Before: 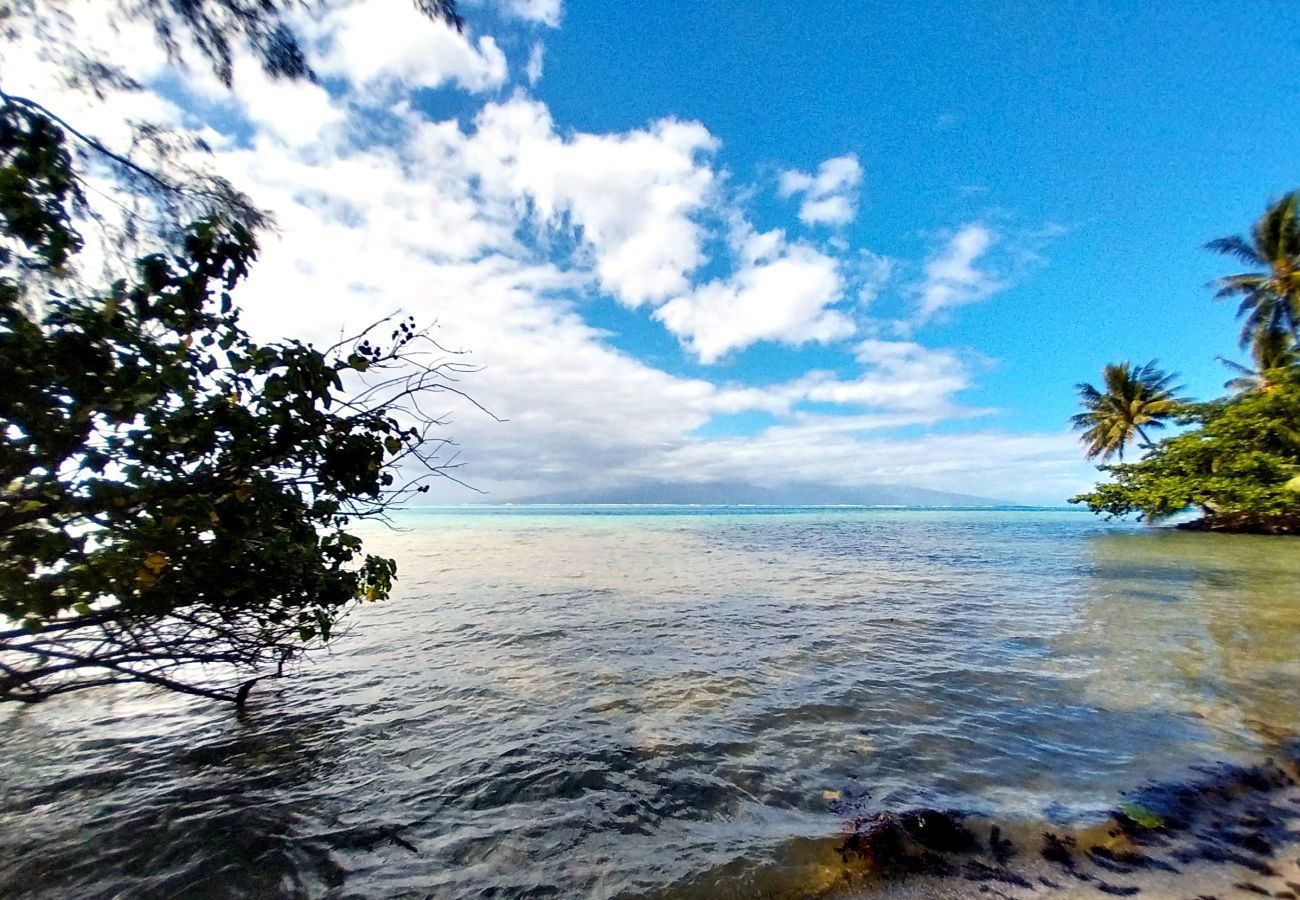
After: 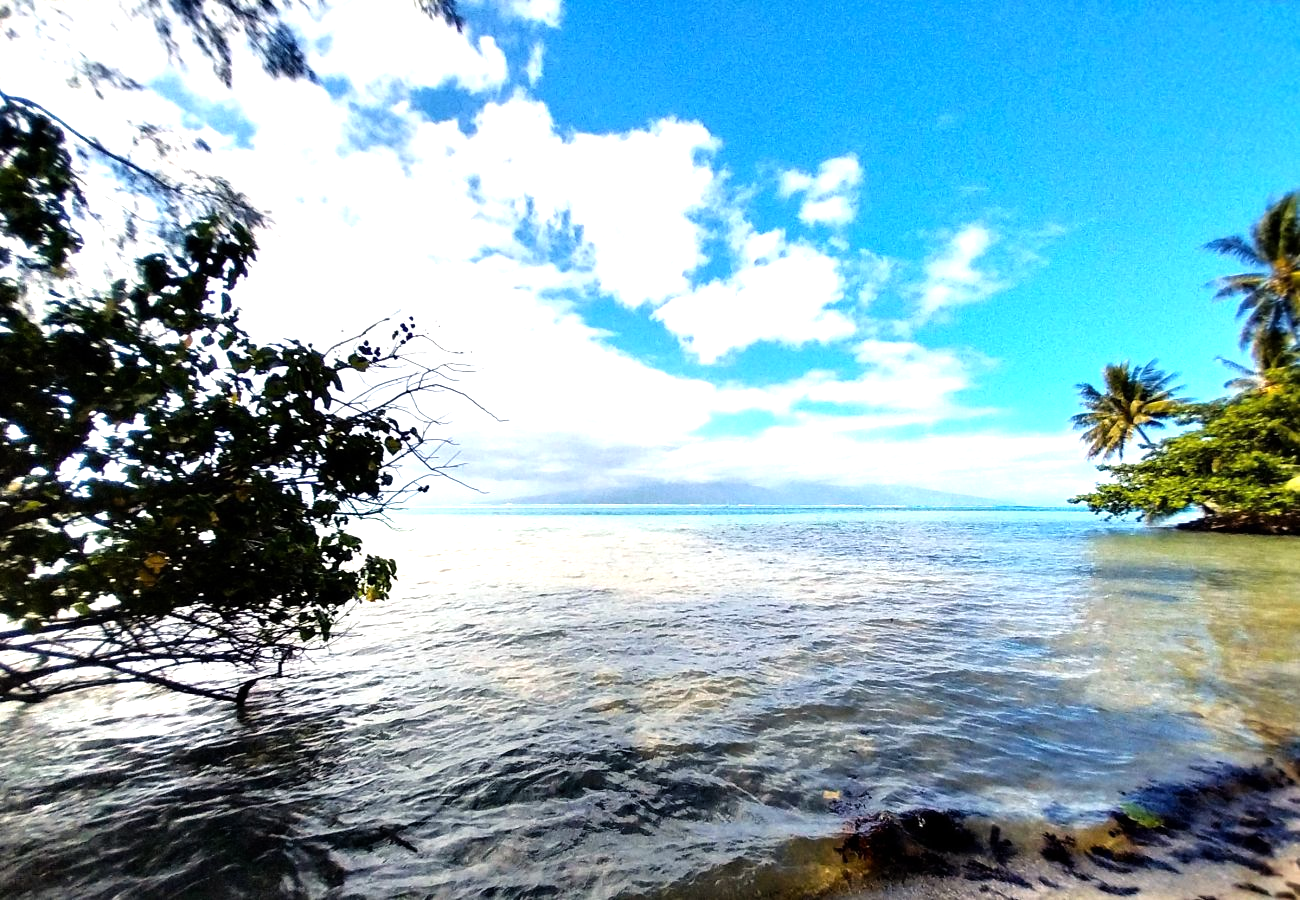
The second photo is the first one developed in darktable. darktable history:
tone equalizer: -8 EV -0.725 EV, -7 EV -0.668 EV, -6 EV -0.589 EV, -5 EV -0.398 EV, -3 EV 0.387 EV, -2 EV 0.6 EV, -1 EV 0.685 EV, +0 EV 0.746 EV
